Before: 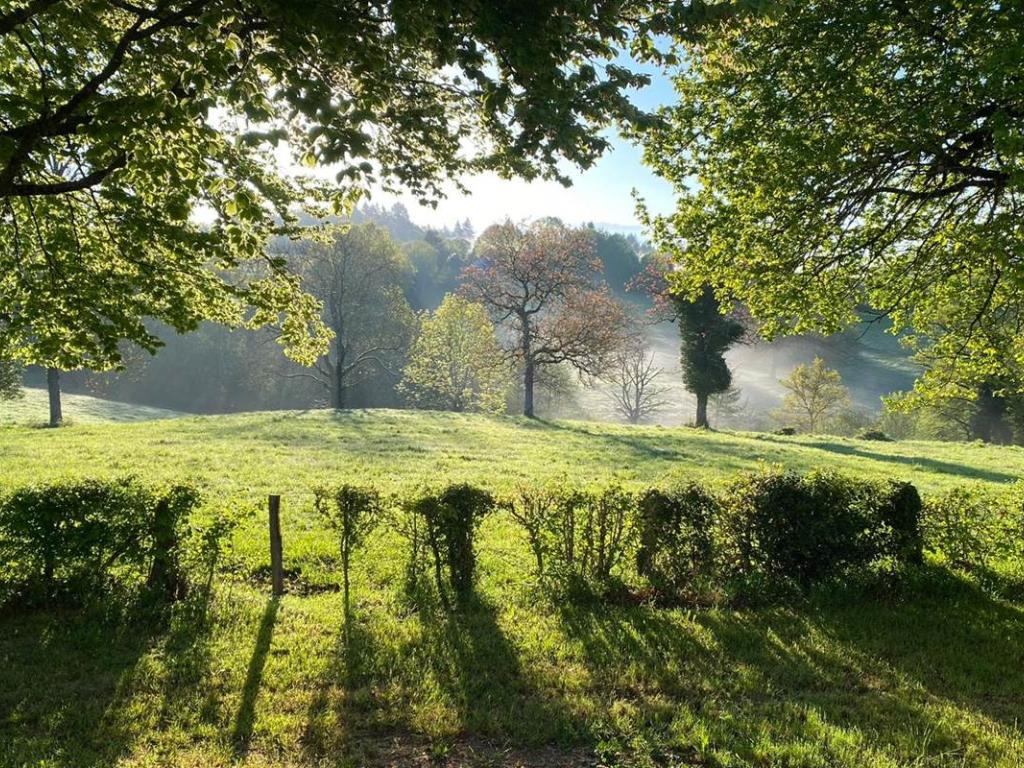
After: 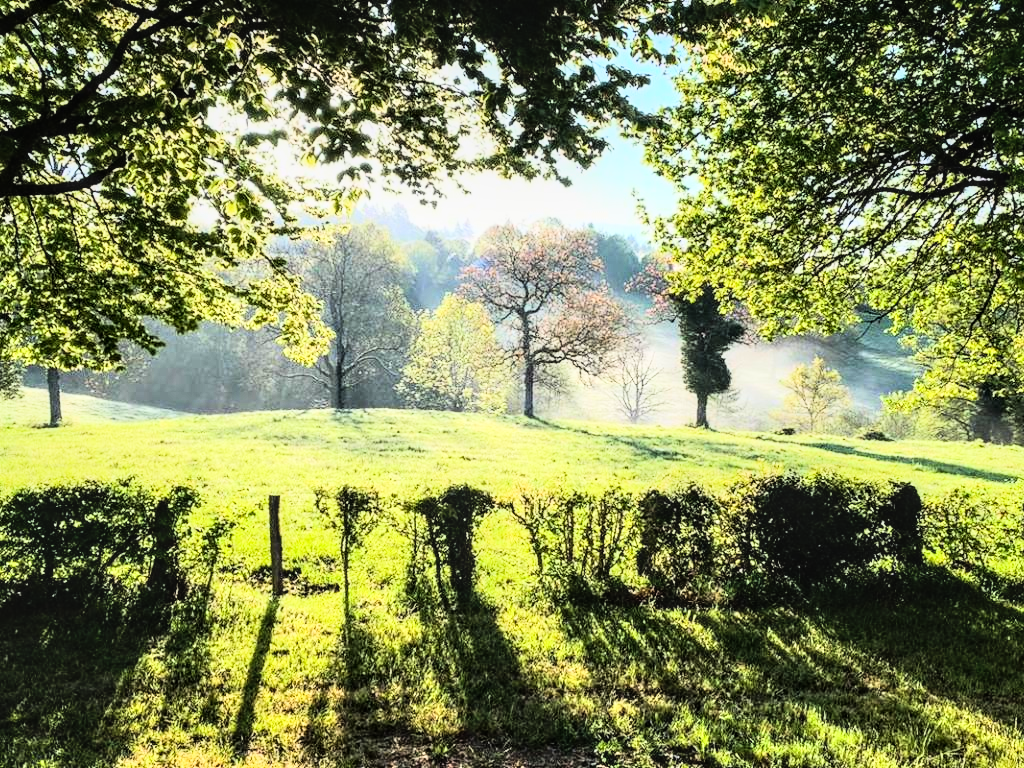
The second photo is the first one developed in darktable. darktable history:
rgb curve: curves: ch0 [(0, 0) (0.21, 0.15) (0.24, 0.21) (0.5, 0.75) (0.75, 0.96) (0.89, 0.99) (1, 1)]; ch1 [(0, 0.02) (0.21, 0.13) (0.25, 0.2) (0.5, 0.67) (0.75, 0.9) (0.89, 0.97) (1, 1)]; ch2 [(0, 0.02) (0.21, 0.13) (0.25, 0.2) (0.5, 0.67) (0.75, 0.9) (0.89, 0.97) (1, 1)], compensate middle gray true
local contrast: on, module defaults
